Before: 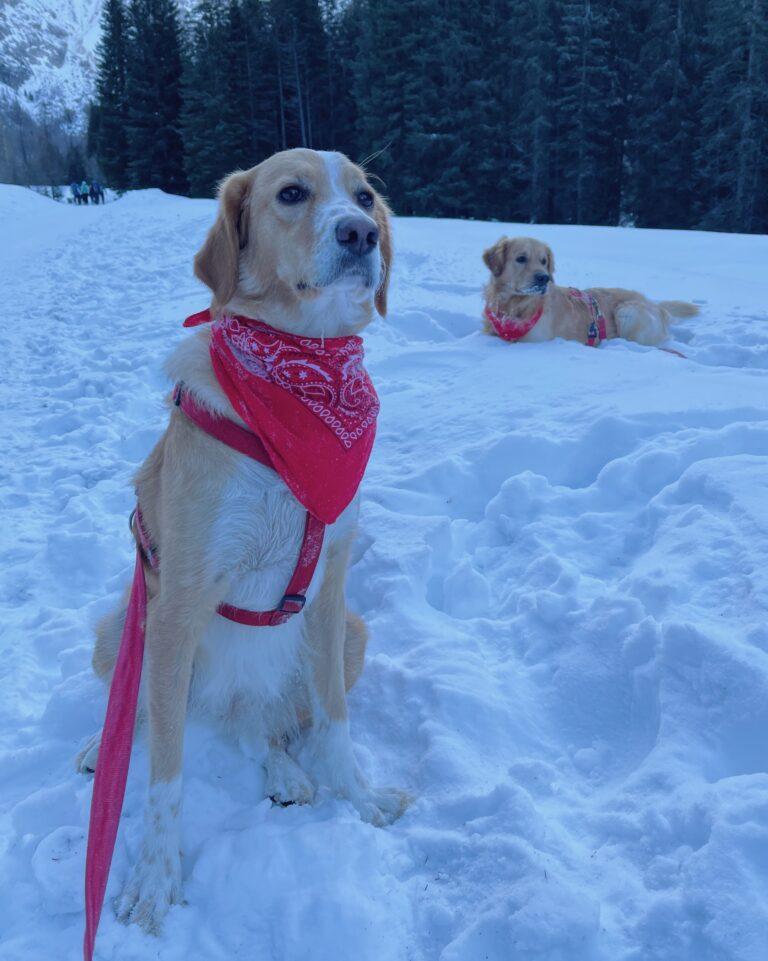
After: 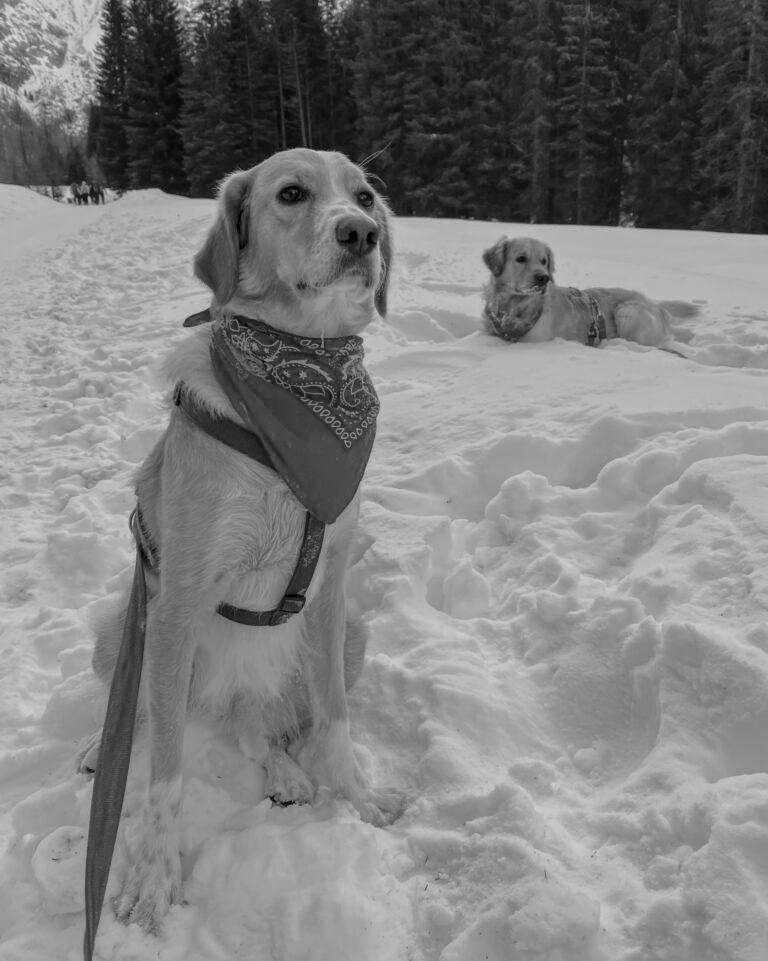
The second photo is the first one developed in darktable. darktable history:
local contrast: on, module defaults
monochrome: a 2.21, b -1.33, size 2.2
